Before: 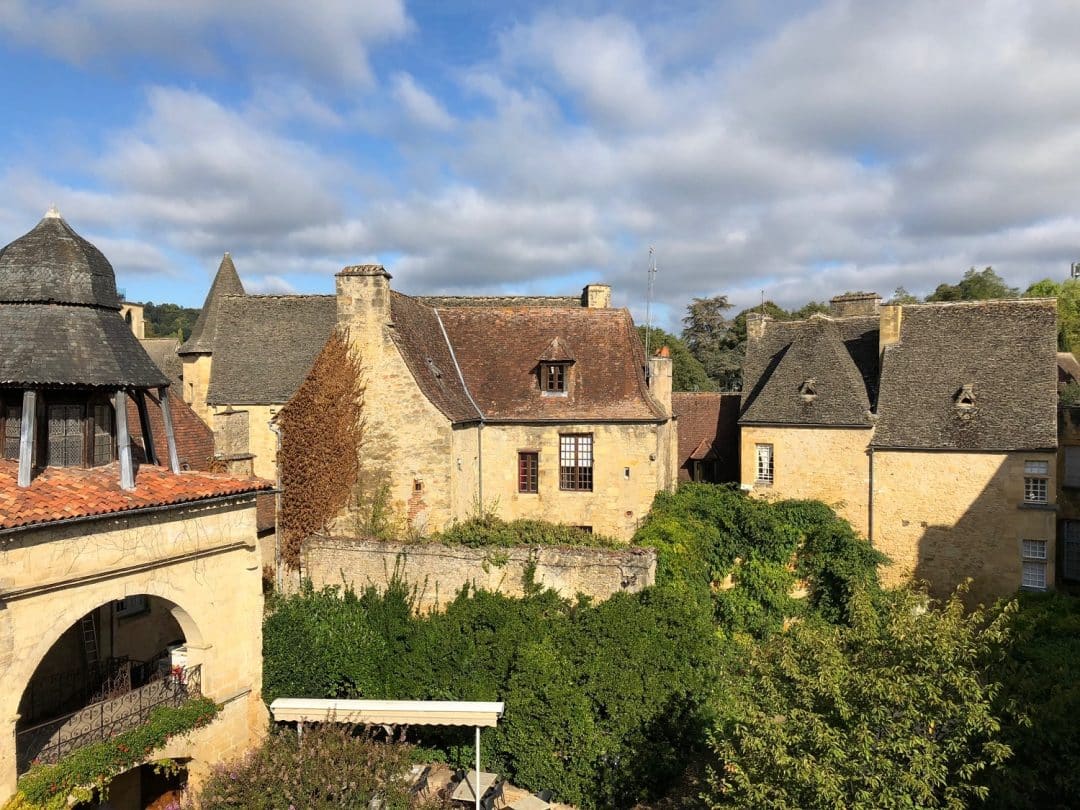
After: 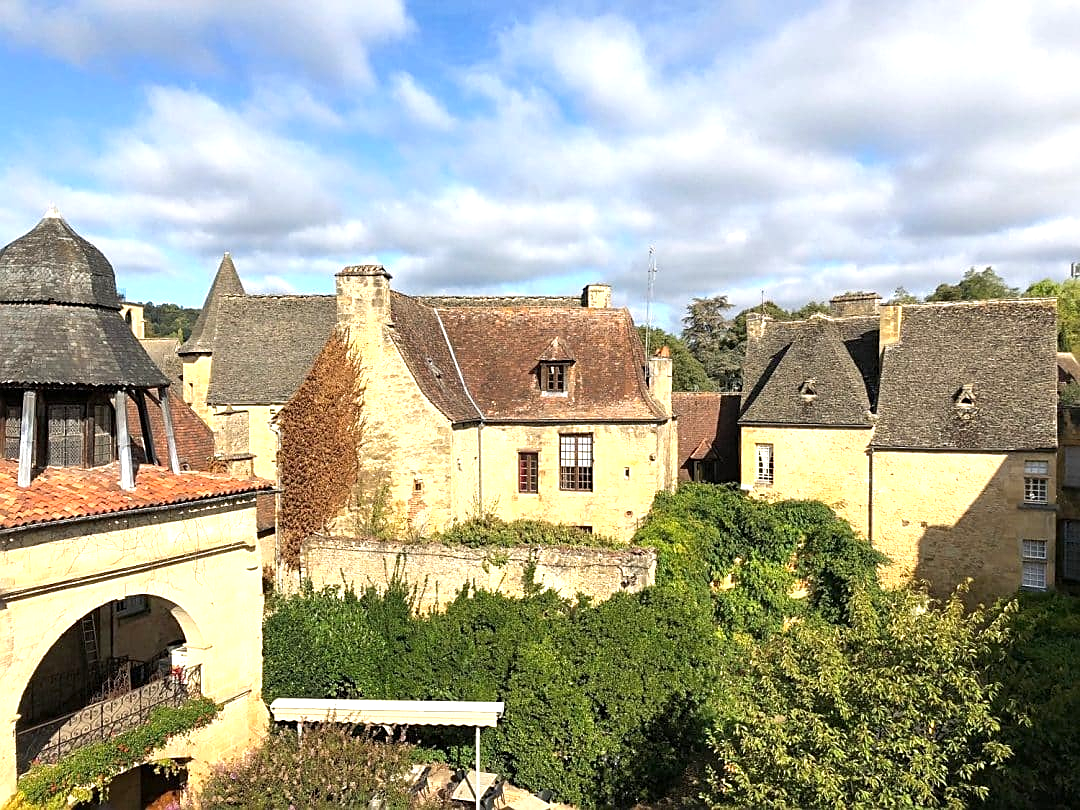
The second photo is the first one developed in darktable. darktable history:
sharpen: on, module defaults
exposure: exposure 0.74 EV, compensate highlight preservation false
